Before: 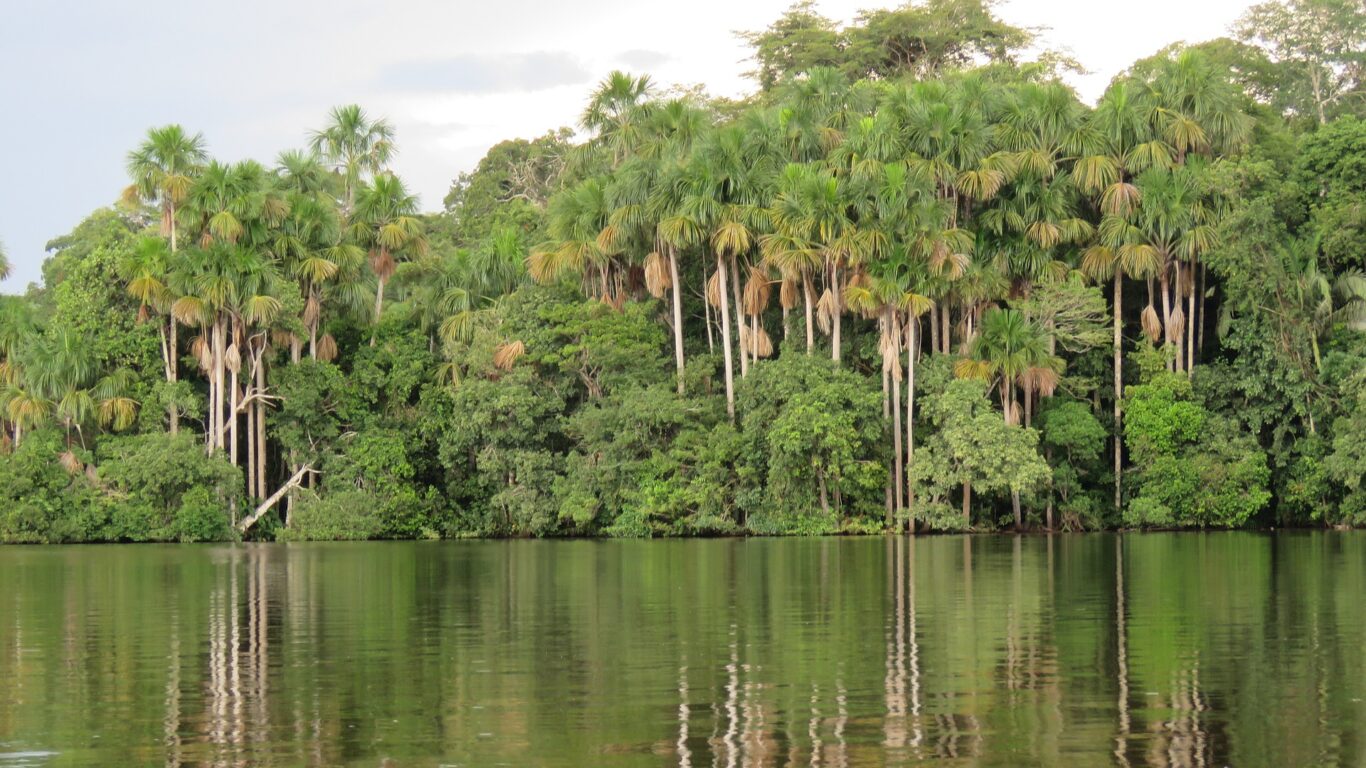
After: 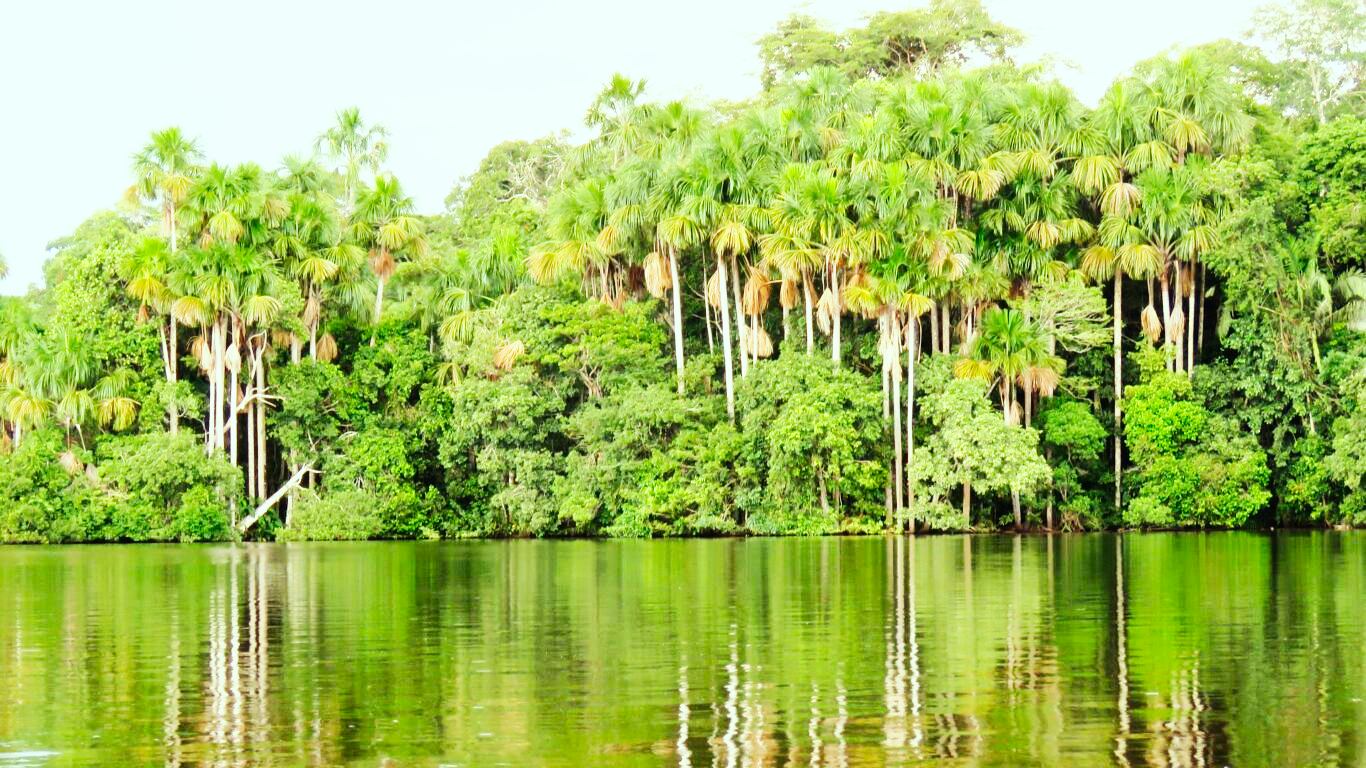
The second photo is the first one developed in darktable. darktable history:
contrast brightness saturation: saturation 0.18
base curve: curves: ch0 [(0, 0) (0.007, 0.004) (0.027, 0.03) (0.046, 0.07) (0.207, 0.54) (0.442, 0.872) (0.673, 0.972) (1, 1)], preserve colors none
color correction: highlights a* -6.94, highlights b* 0.622
